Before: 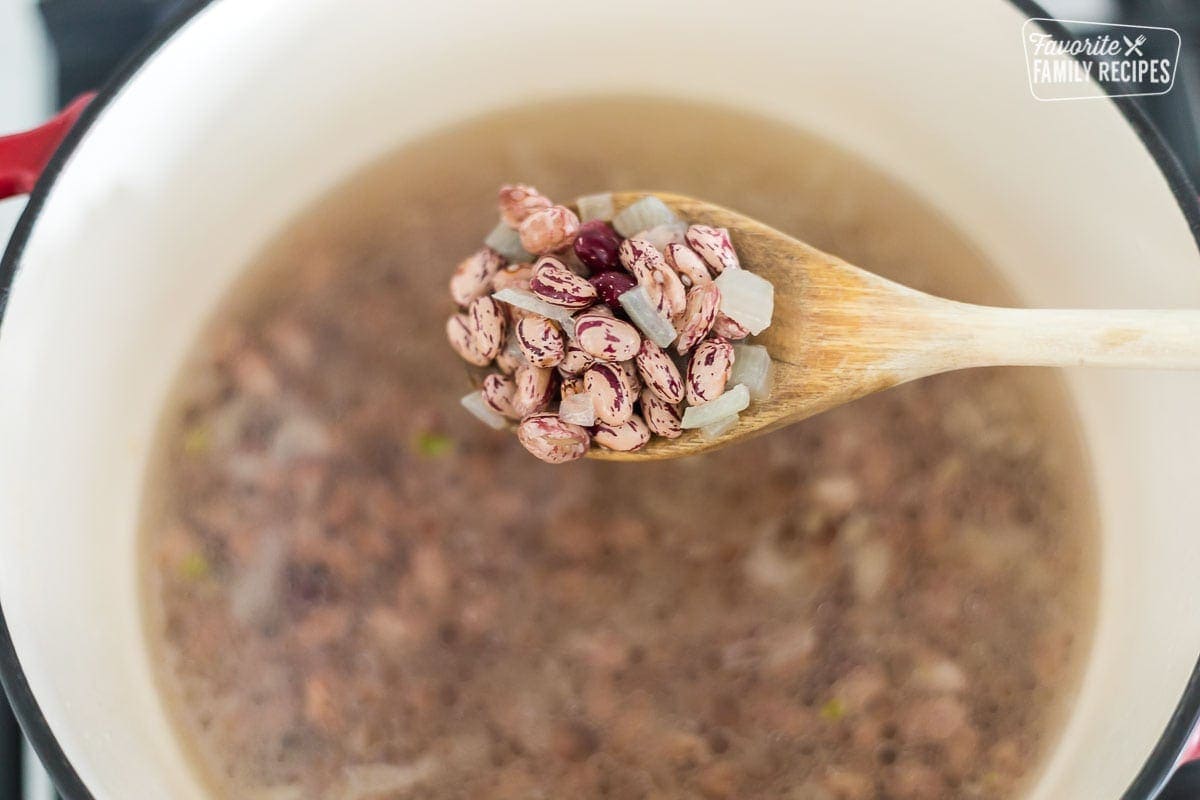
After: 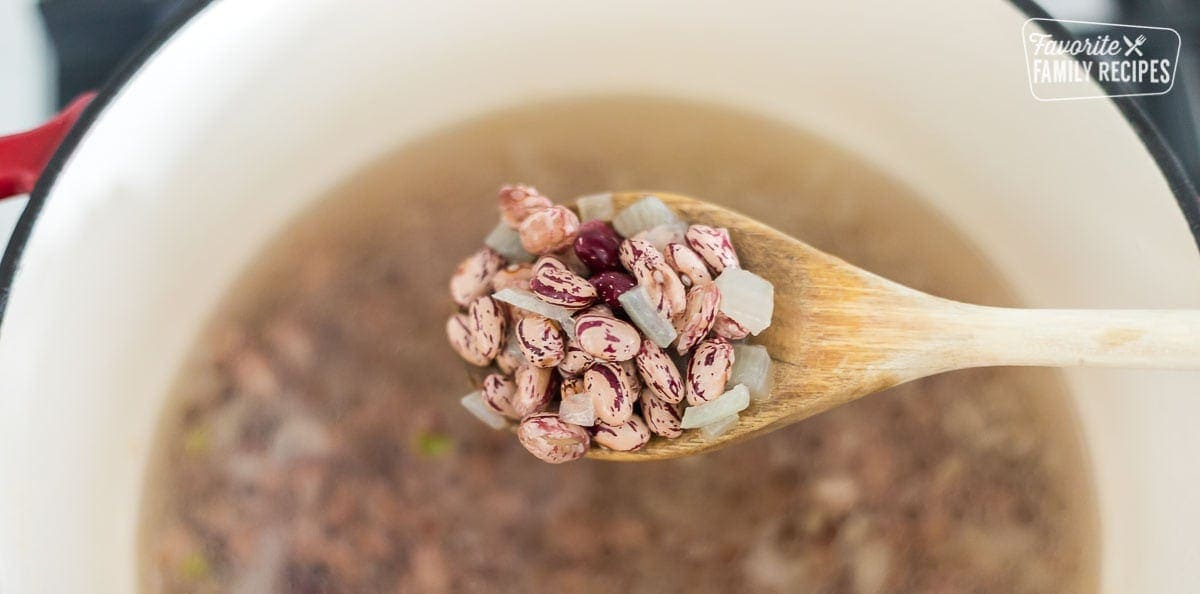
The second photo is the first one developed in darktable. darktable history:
crop: bottom 24.994%
